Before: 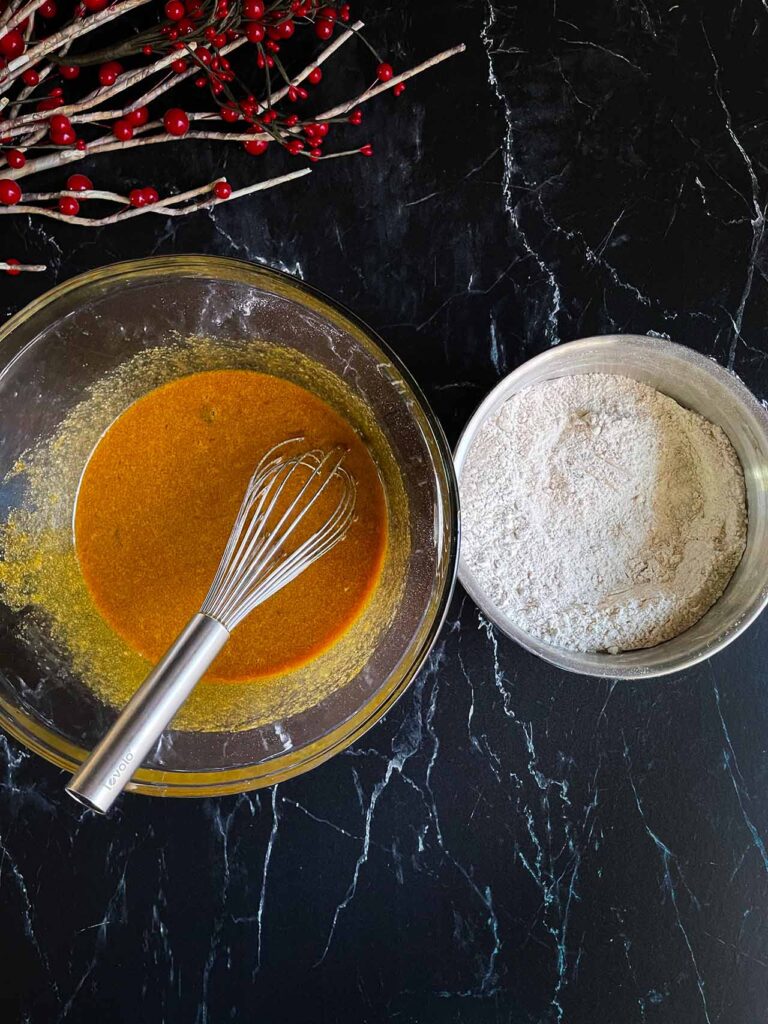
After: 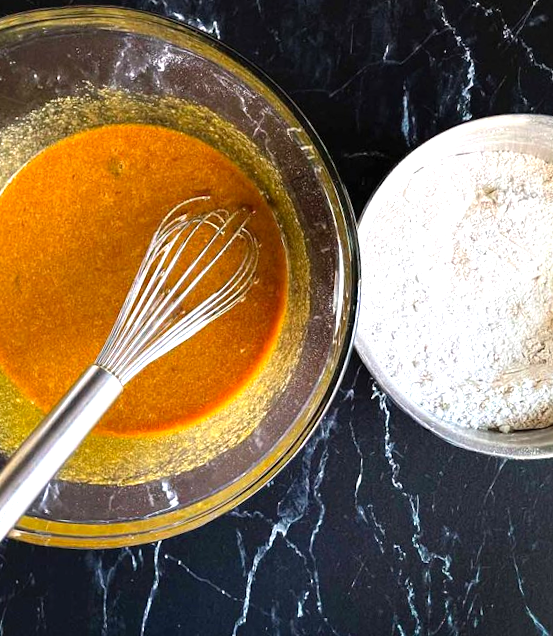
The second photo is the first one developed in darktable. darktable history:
crop and rotate: angle -3.72°, left 9.796%, top 20.812%, right 12.032%, bottom 11.812%
levels: levels [0, 0.394, 0.787]
tone equalizer: on, module defaults
